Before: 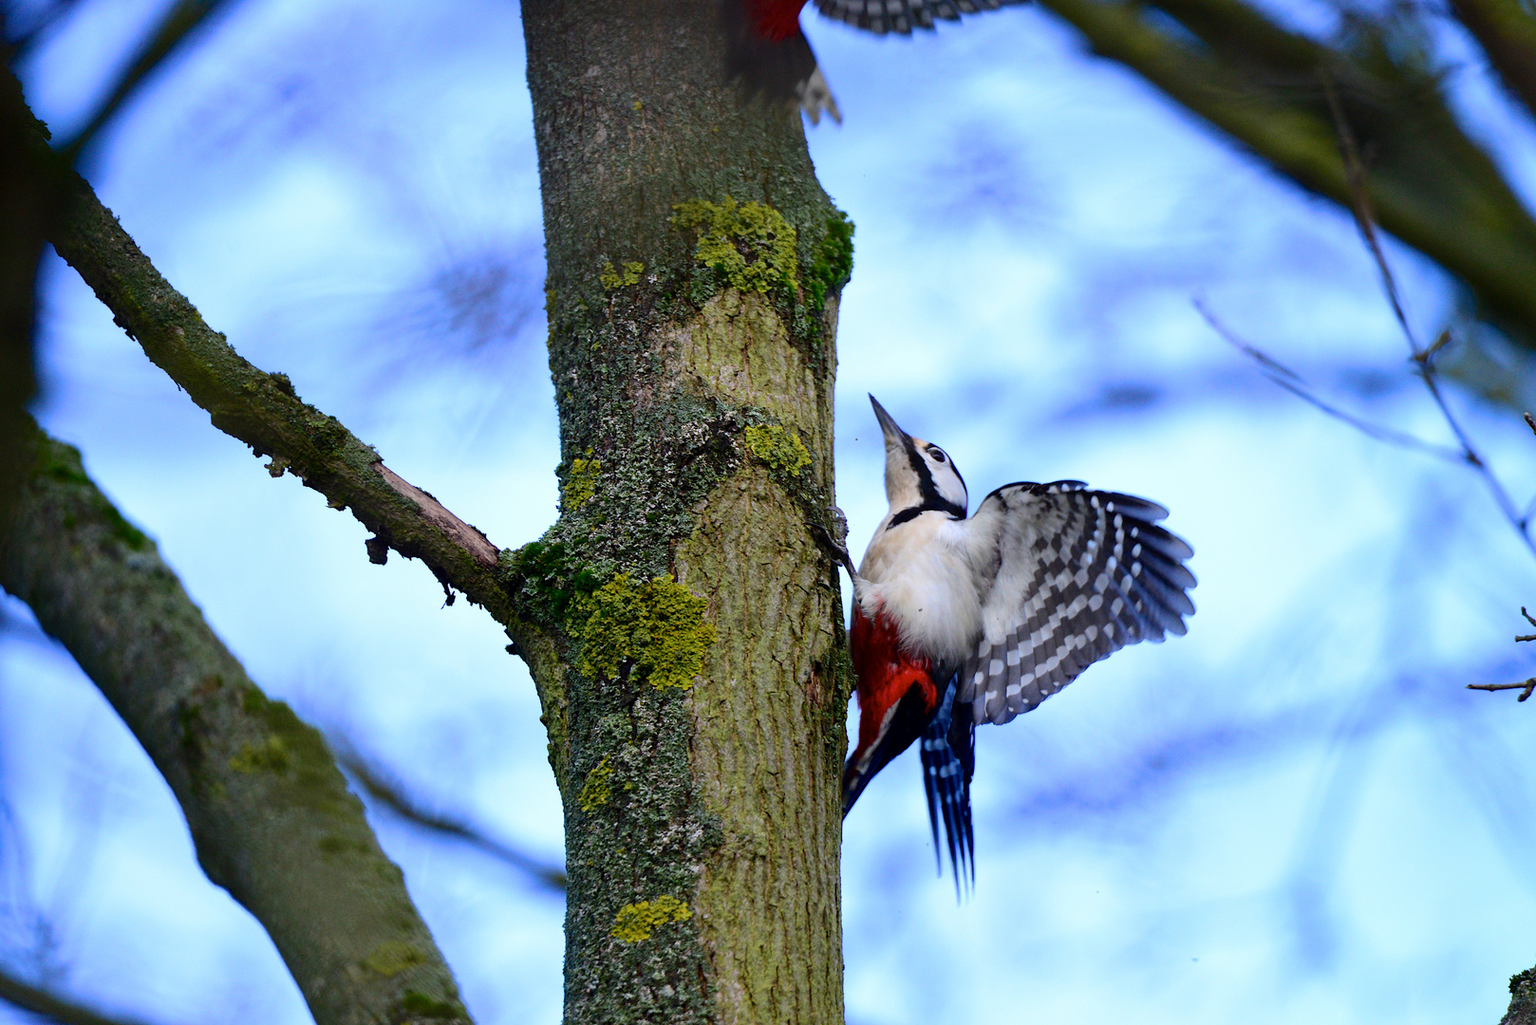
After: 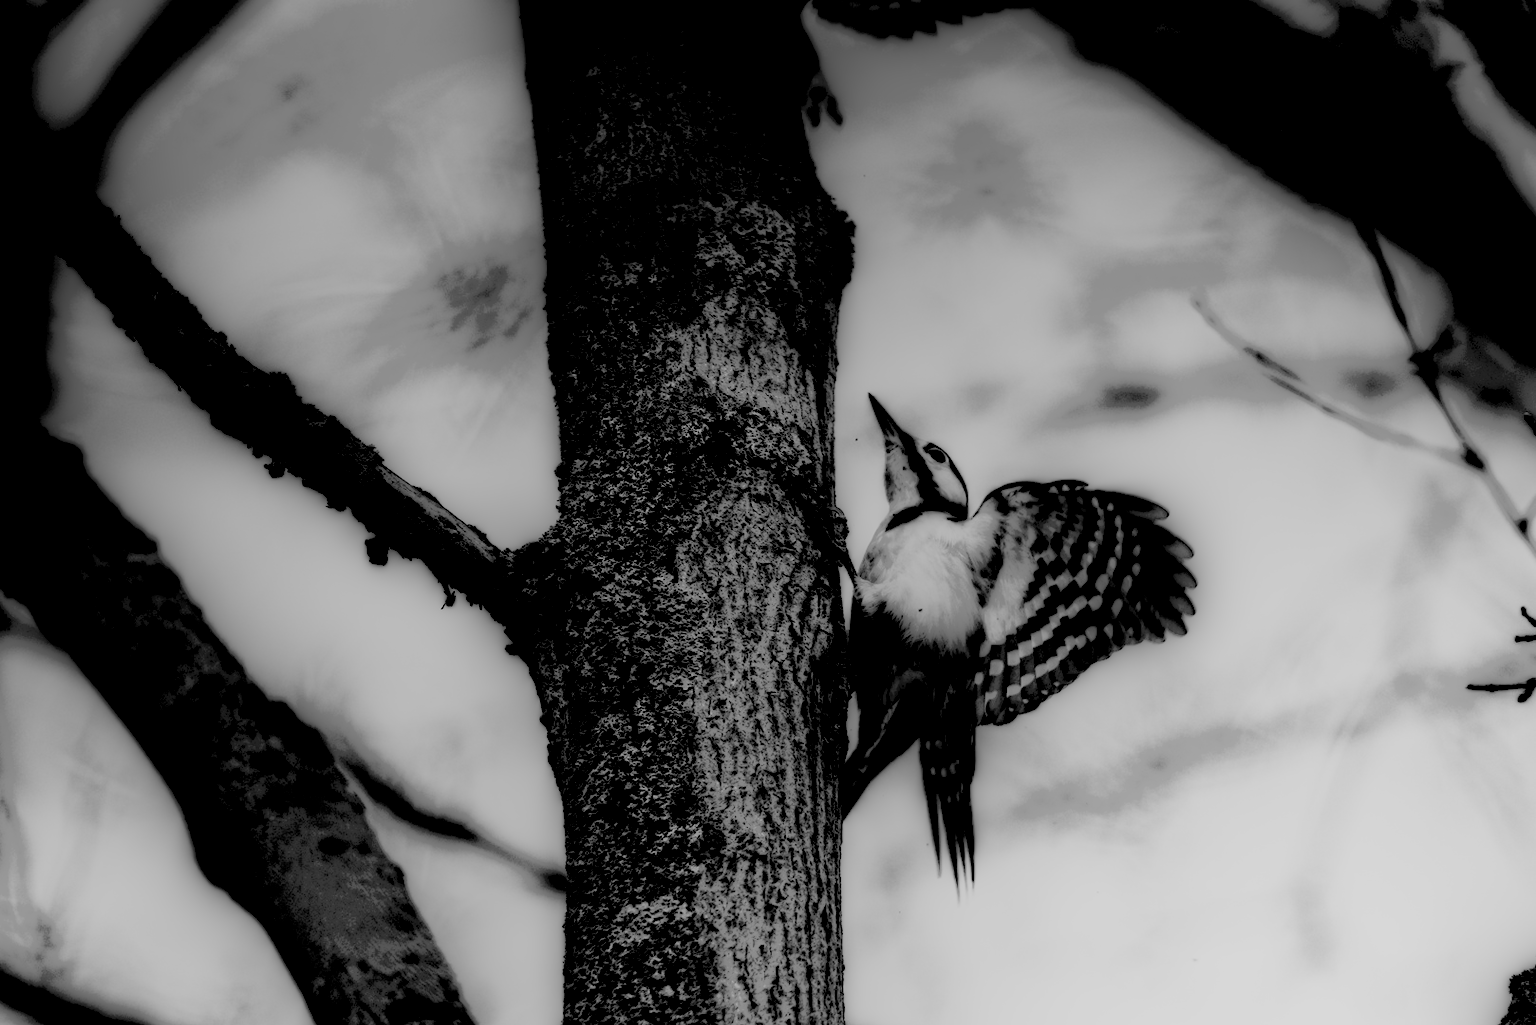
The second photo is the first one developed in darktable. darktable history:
tone curve: curves: ch0 [(0, 0) (0.033, 0.016) (0.171, 0.127) (0.33, 0.331) (0.432, 0.475) (0.601, 0.665) (0.843, 0.876) (1, 1)]; ch1 [(0, 0) (0.339, 0.349) (0.445, 0.42) (0.476, 0.47) (0.501, 0.499) (0.516, 0.525) (0.548, 0.563) (0.584, 0.633) (0.728, 0.746) (1, 1)]; ch2 [(0, 0) (0.327, 0.324) (0.417, 0.44) (0.46, 0.453) (0.502, 0.498) (0.517, 0.524) (0.53, 0.554) (0.579, 0.599) (0.745, 0.704) (1, 1)], color space Lab, independent channels, preserve colors none
local contrast: highlights 0%, shadows 198%, detail 164%, midtone range 0.001
contrast equalizer: y [[0.5, 0.501, 0.525, 0.597, 0.58, 0.514], [0.5 ×6], [0.5 ×6], [0 ×6], [0 ×6]]
white balance: emerald 1
color calibration: illuminant custom, x 0.348, y 0.366, temperature 4940.58 K
monochrome: a 32, b 64, size 2.3
base curve: curves: ch0 [(0, 0) (0.007, 0.004) (0.027, 0.03) (0.046, 0.07) (0.207, 0.54) (0.442, 0.872) (0.673, 0.972) (1, 1)], preserve colors none
graduated density: on, module defaults
